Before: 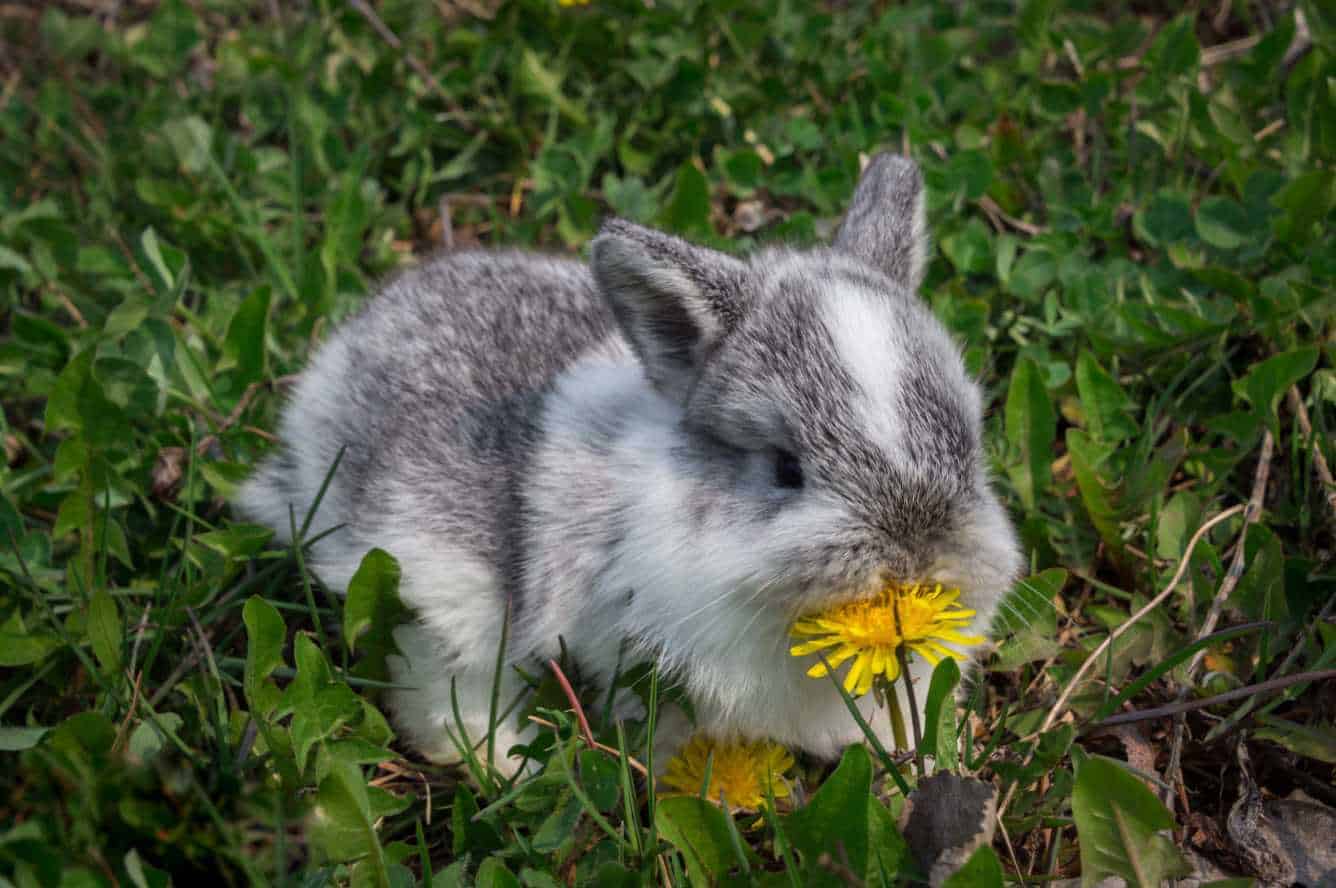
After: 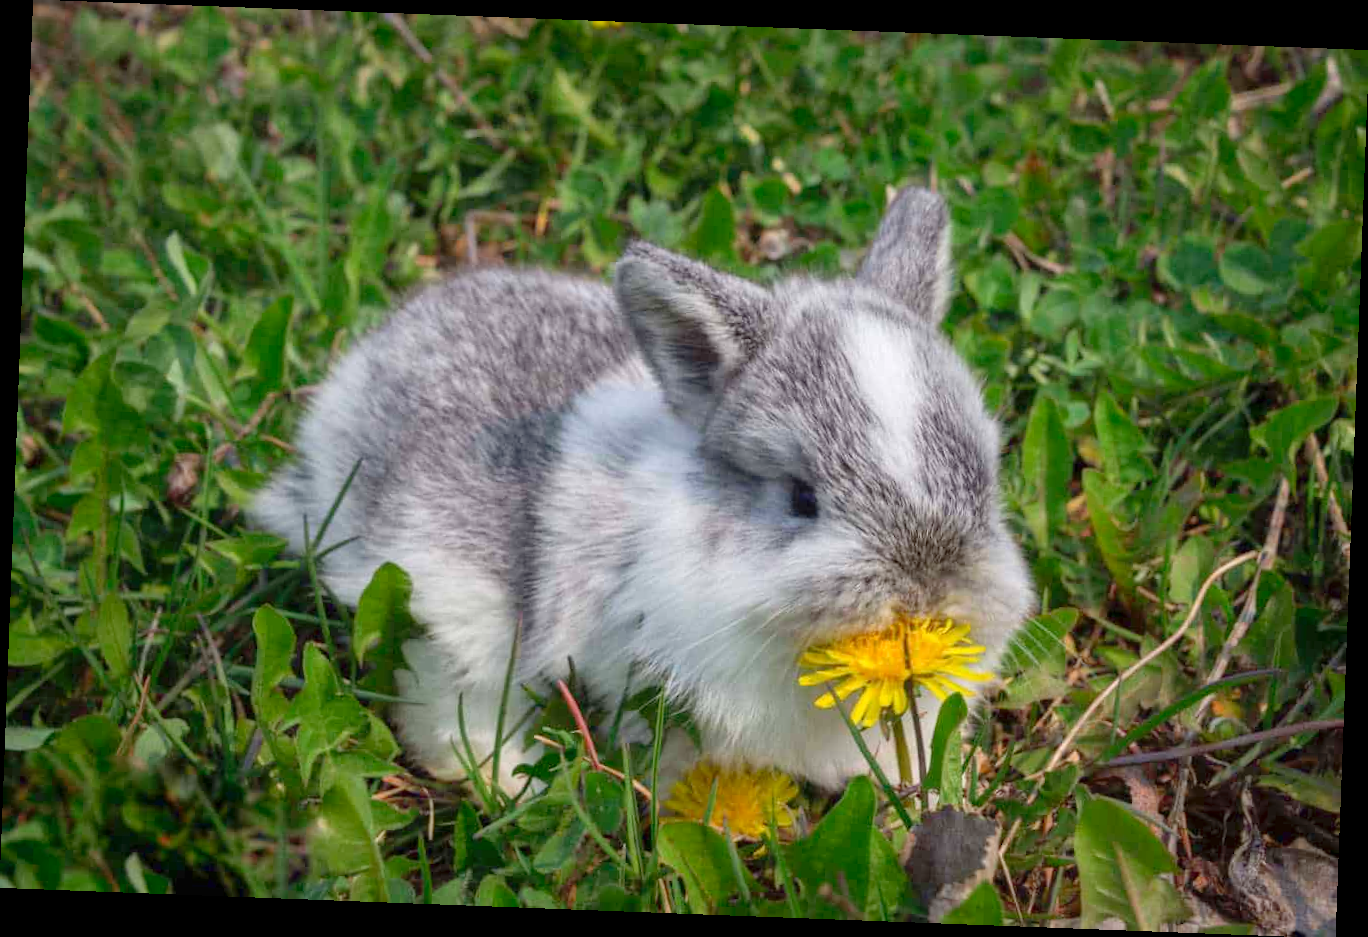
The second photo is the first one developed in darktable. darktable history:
rotate and perspective: rotation 2.17°, automatic cropping off
levels: levels [0, 0.43, 0.984]
